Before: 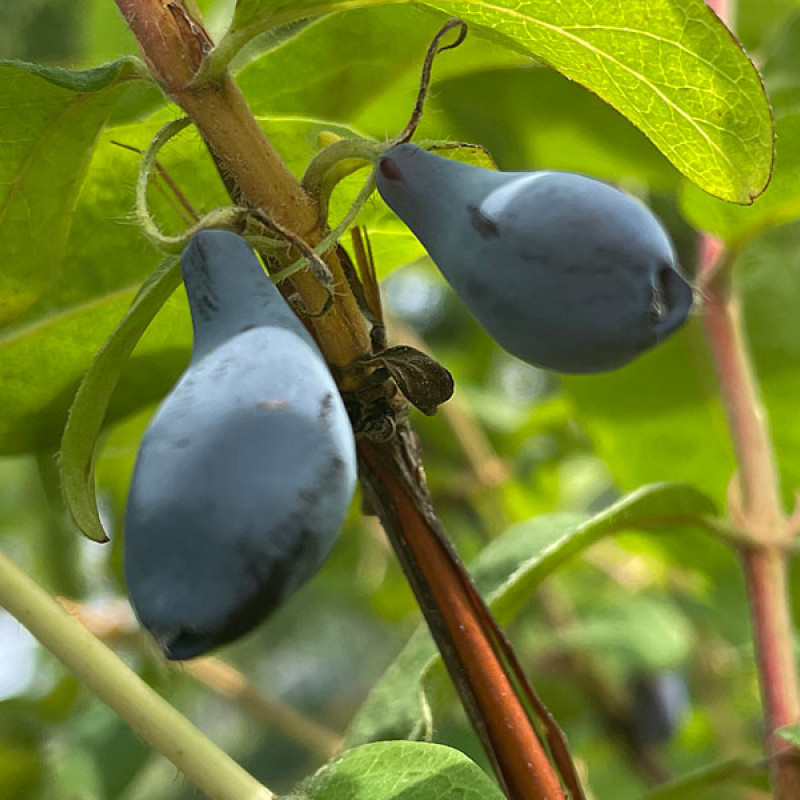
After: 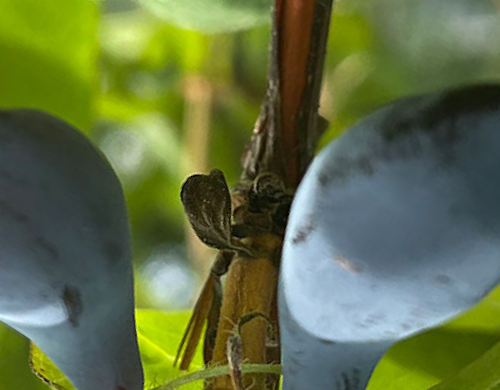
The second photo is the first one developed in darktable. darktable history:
crop and rotate: angle 147.65°, left 9.219%, top 15.573%, right 4.521%, bottom 17.104%
exposure: compensate highlight preservation false
